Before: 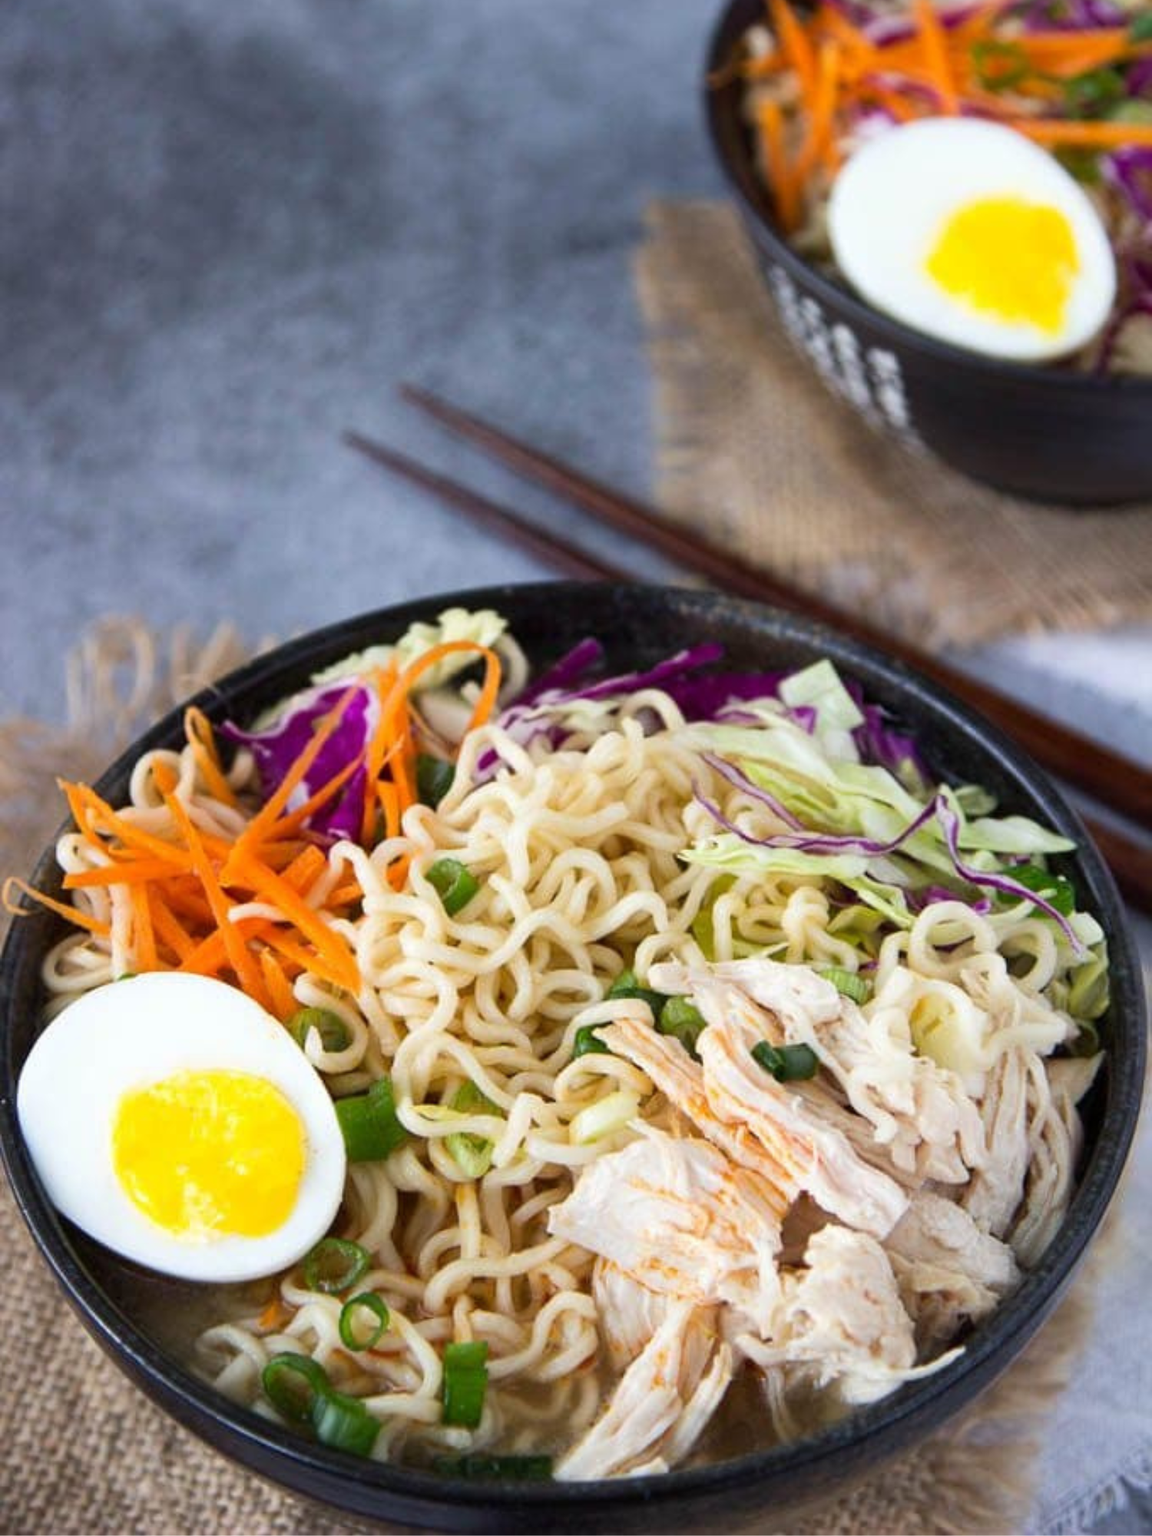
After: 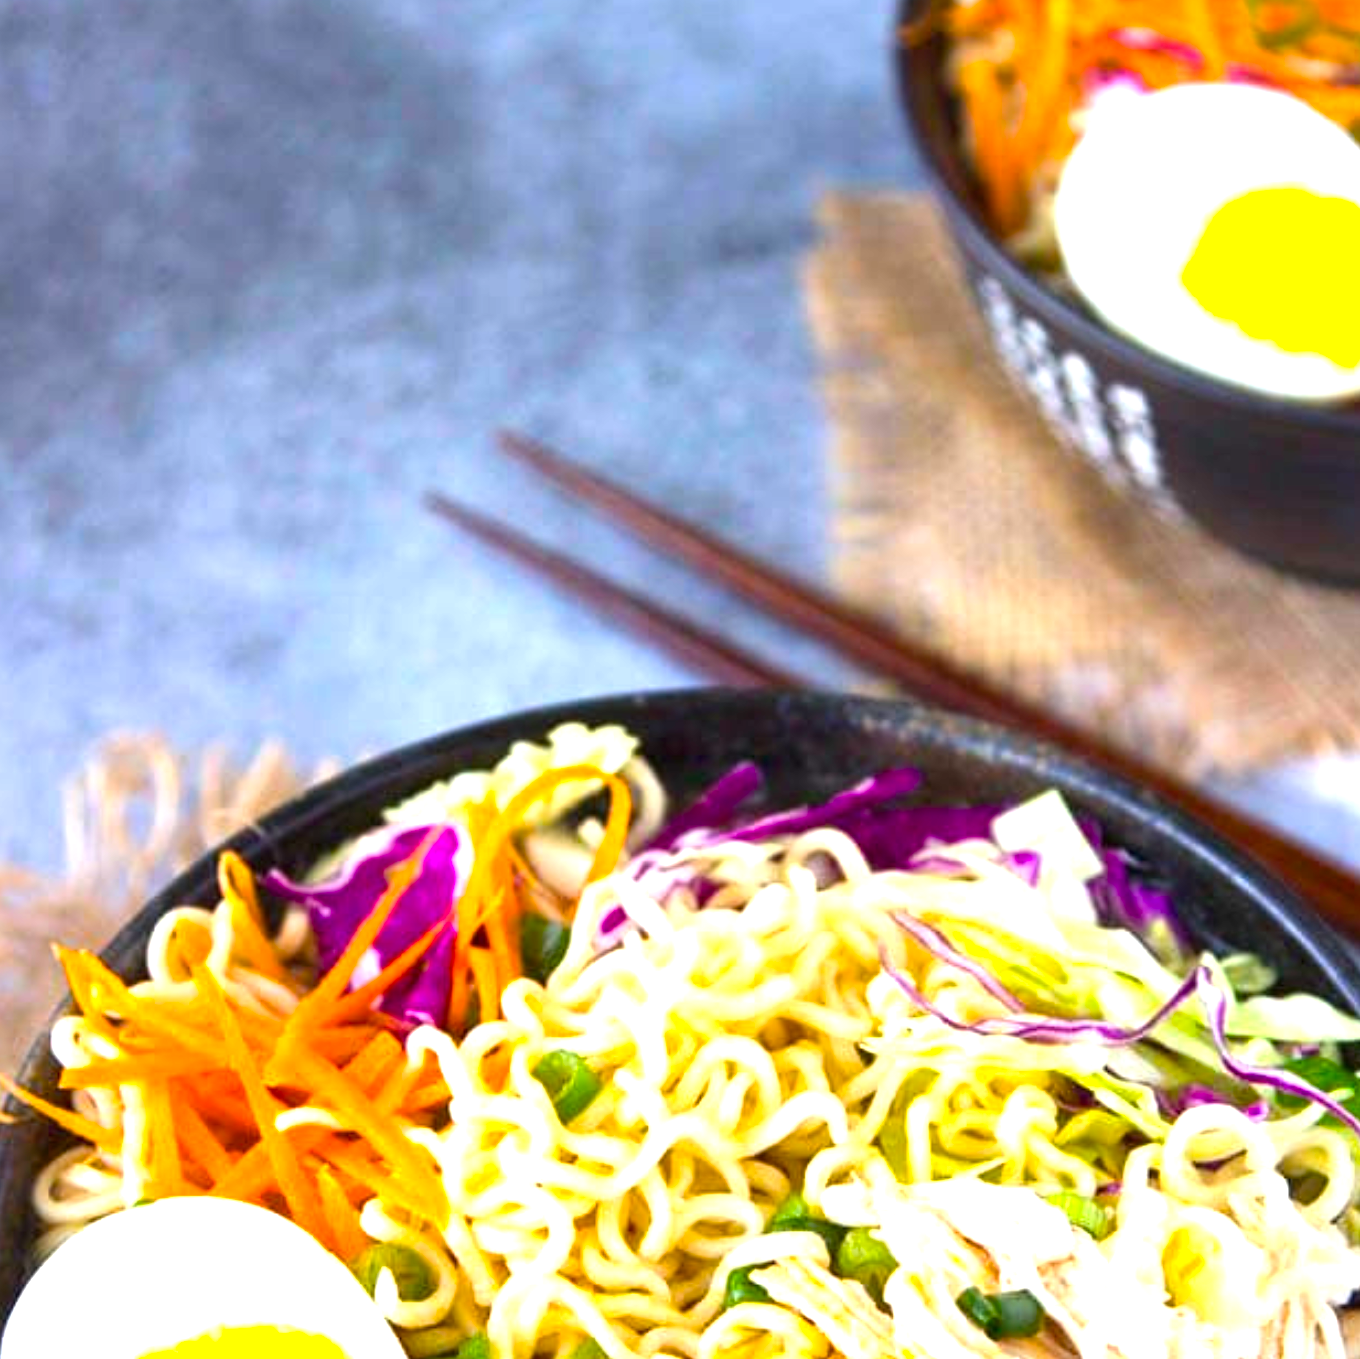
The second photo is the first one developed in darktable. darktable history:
crop: left 1.509%, top 3.452%, right 7.696%, bottom 28.452%
exposure: black level correction 0, exposure 1.2 EV, compensate exposure bias true, compensate highlight preservation false
color balance rgb: linear chroma grading › global chroma 15%, perceptual saturation grading › global saturation 30%
